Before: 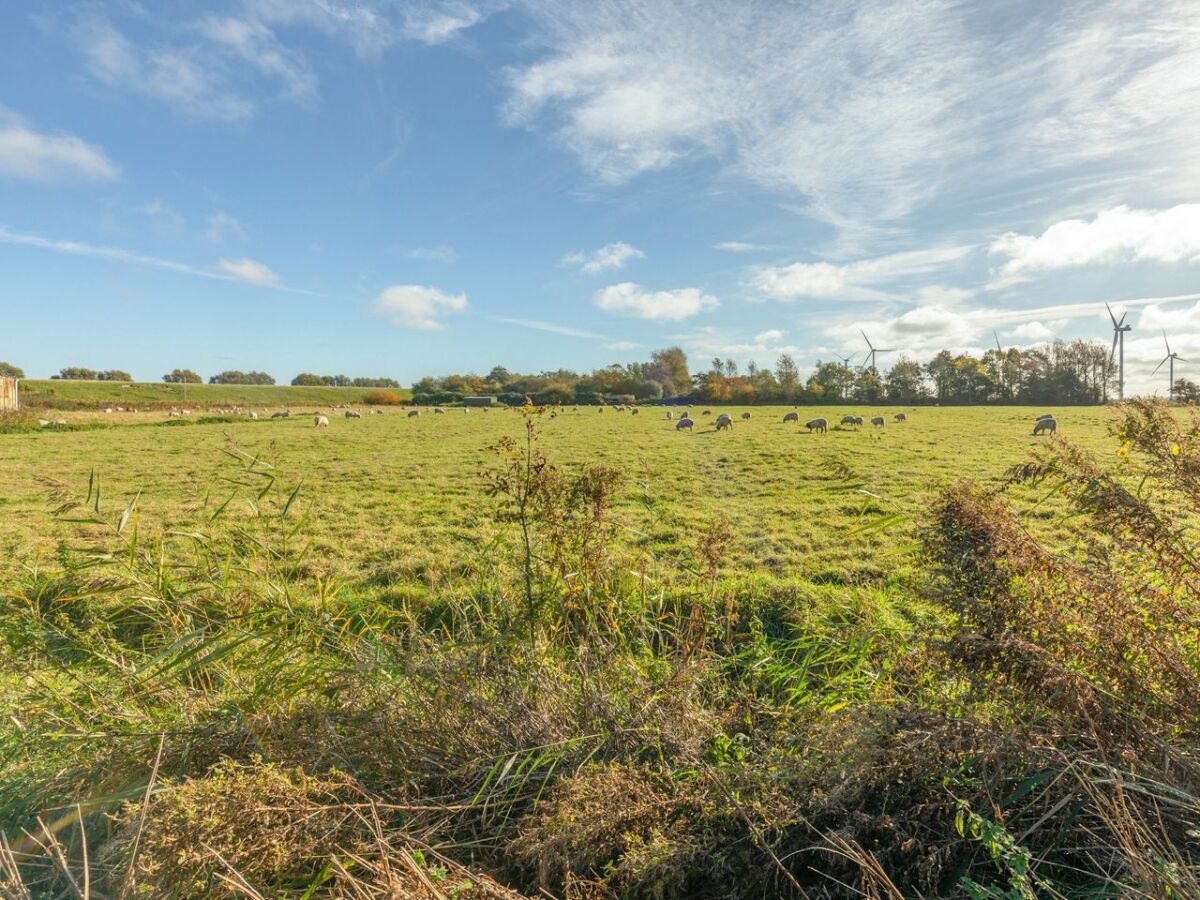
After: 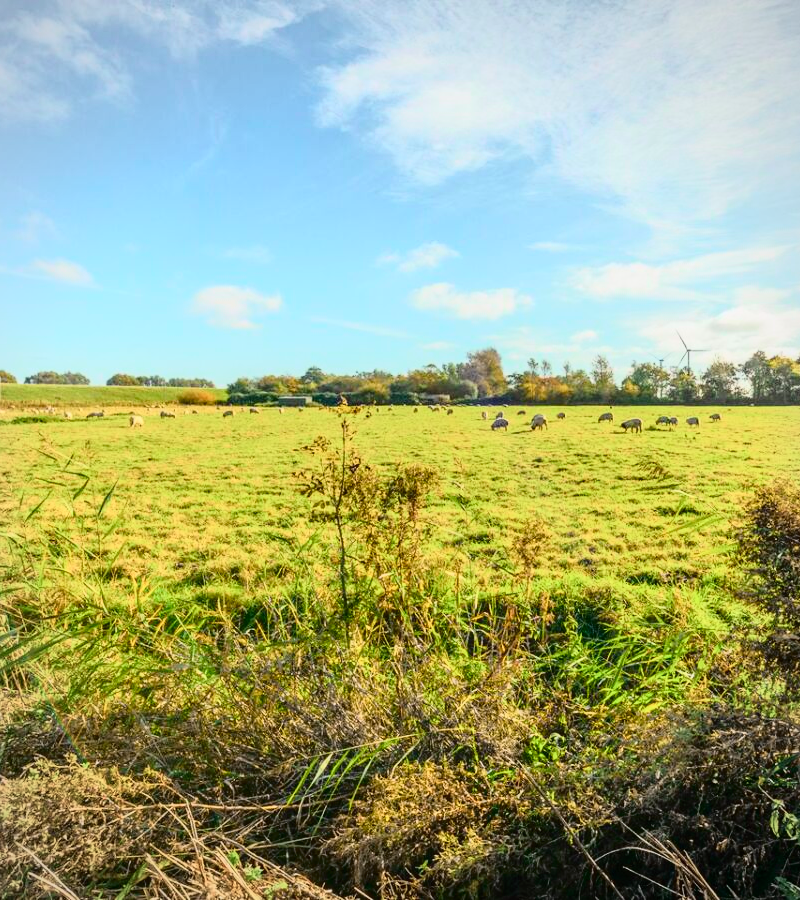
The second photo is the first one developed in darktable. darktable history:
tone curve: curves: ch0 [(0, 0) (0.187, 0.12) (0.392, 0.438) (0.704, 0.86) (0.858, 0.938) (1, 0.981)]; ch1 [(0, 0) (0.402, 0.36) (0.476, 0.456) (0.498, 0.501) (0.518, 0.521) (0.58, 0.598) (0.619, 0.663) (0.692, 0.744) (1, 1)]; ch2 [(0, 0) (0.427, 0.417) (0.483, 0.481) (0.503, 0.503) (0.526, 0.53) (0.563, 0.585) (0.626, 0.703) (0.699, 0.753) (0.997, 0.858)], color space Lab, independent channels, preserve colors none
crop and rotate: left 15.427%, right 17.884%
local contrast: mode bilateral grid, contrast 100, coarseness 100, detail 89%, midtone range 0.2
vignetting: fall-off radius 61.01%, brightness -0.296
